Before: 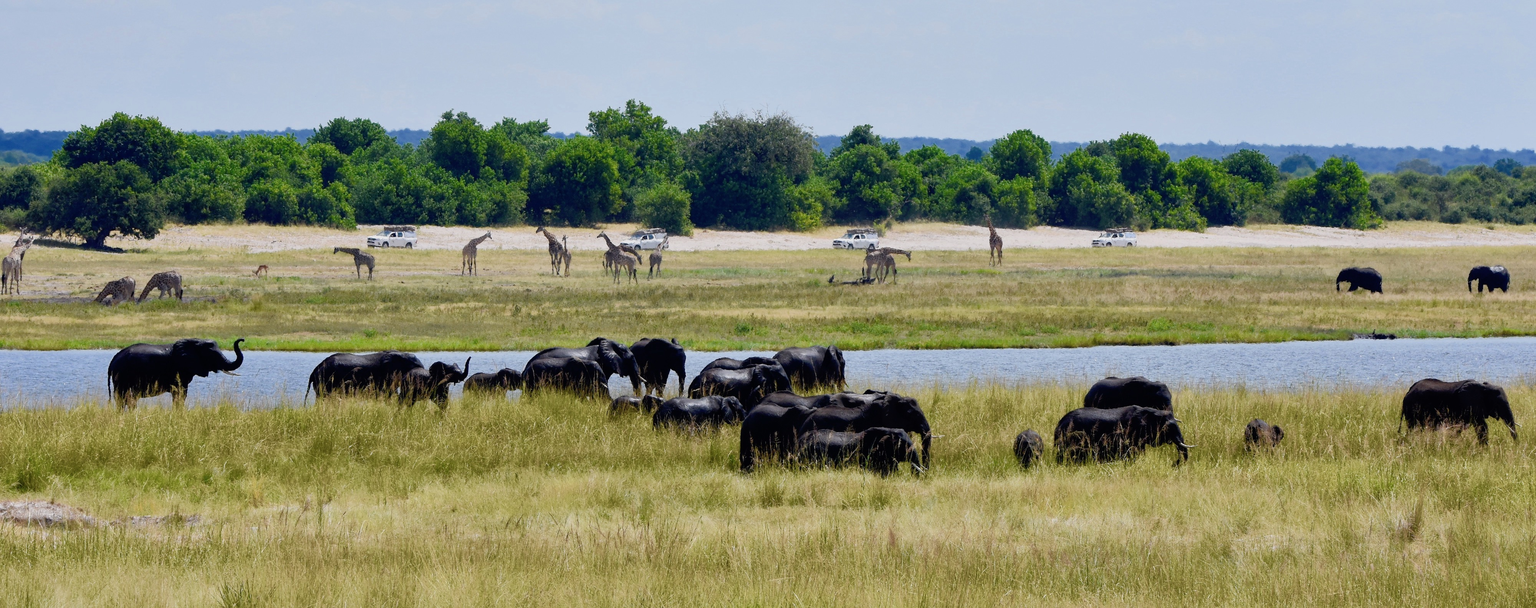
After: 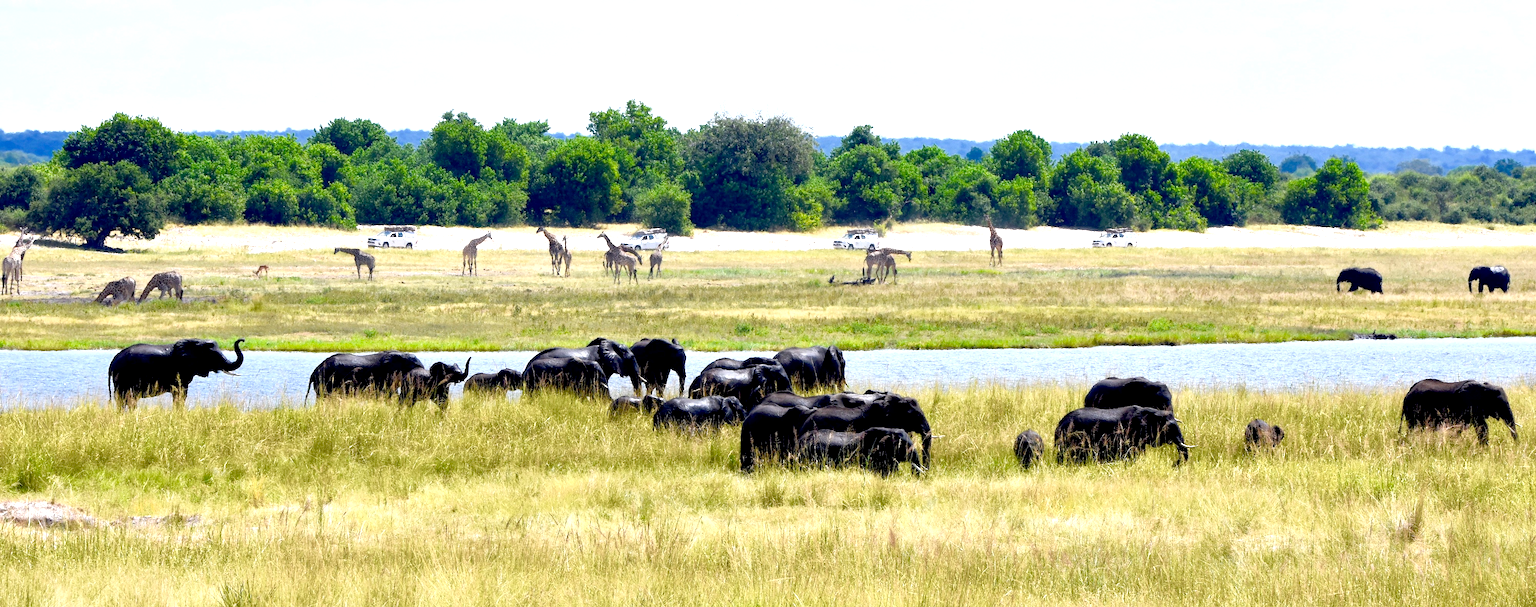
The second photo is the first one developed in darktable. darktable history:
exposure: black level correction 0, exposure 1.096 EV, compensate highlight preservation false
